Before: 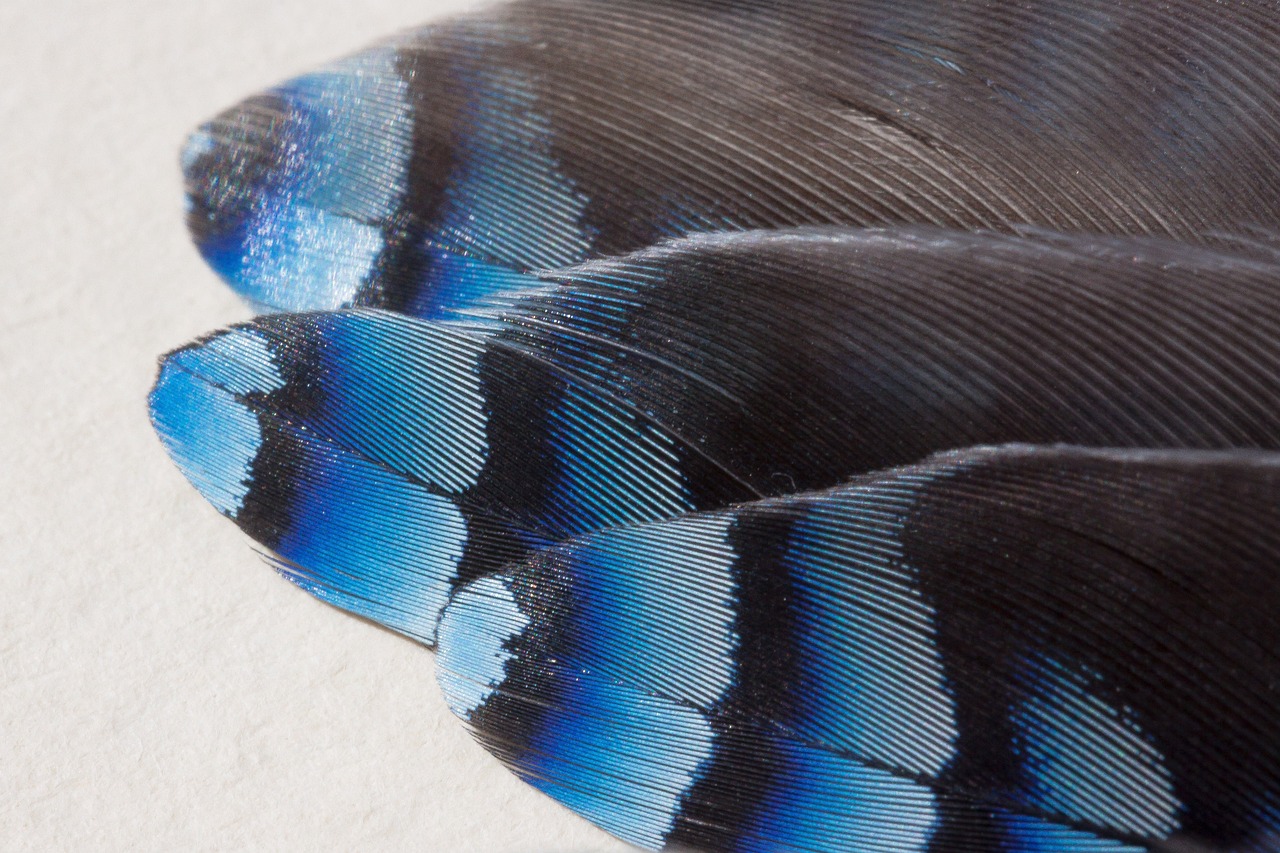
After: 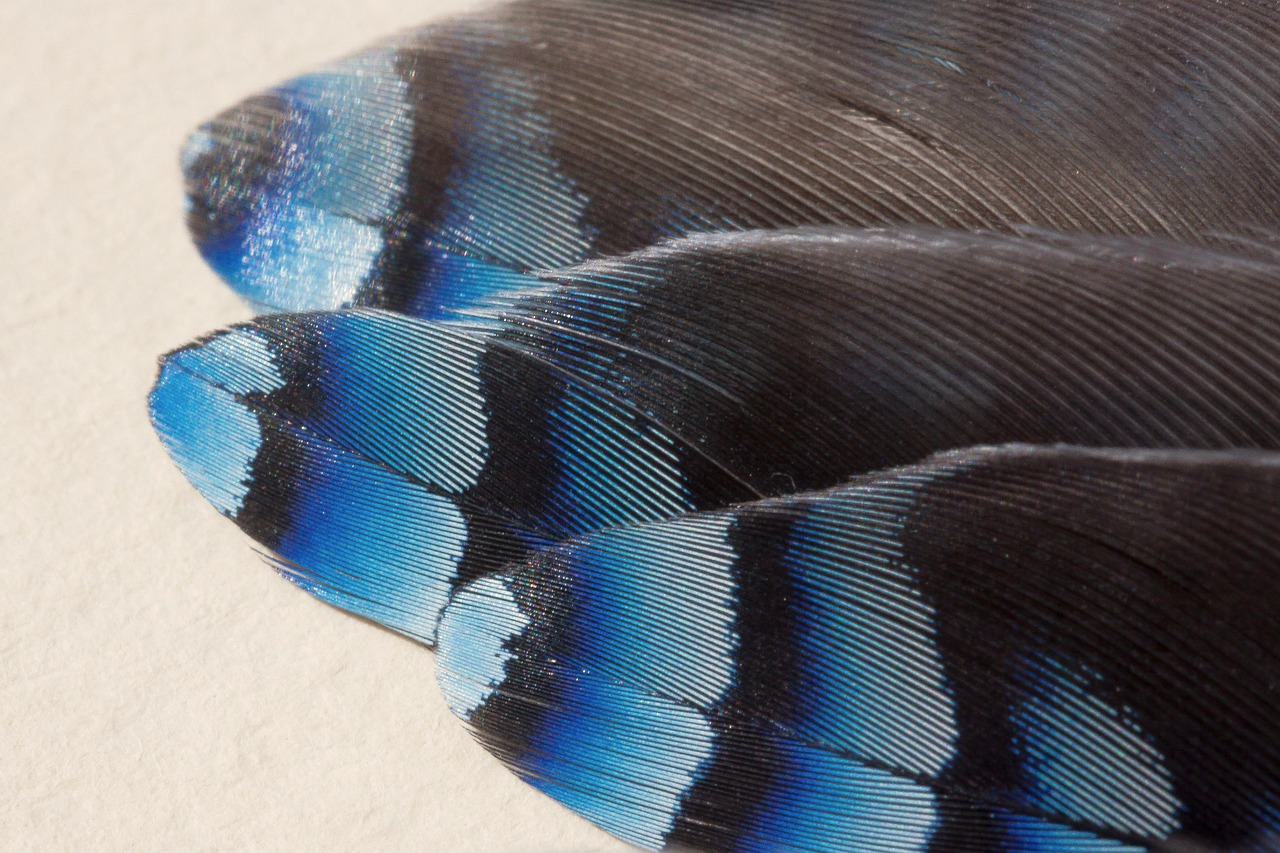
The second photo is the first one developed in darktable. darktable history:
color calibration: x 0.334, y 0.349, temperature 5411.29 K
